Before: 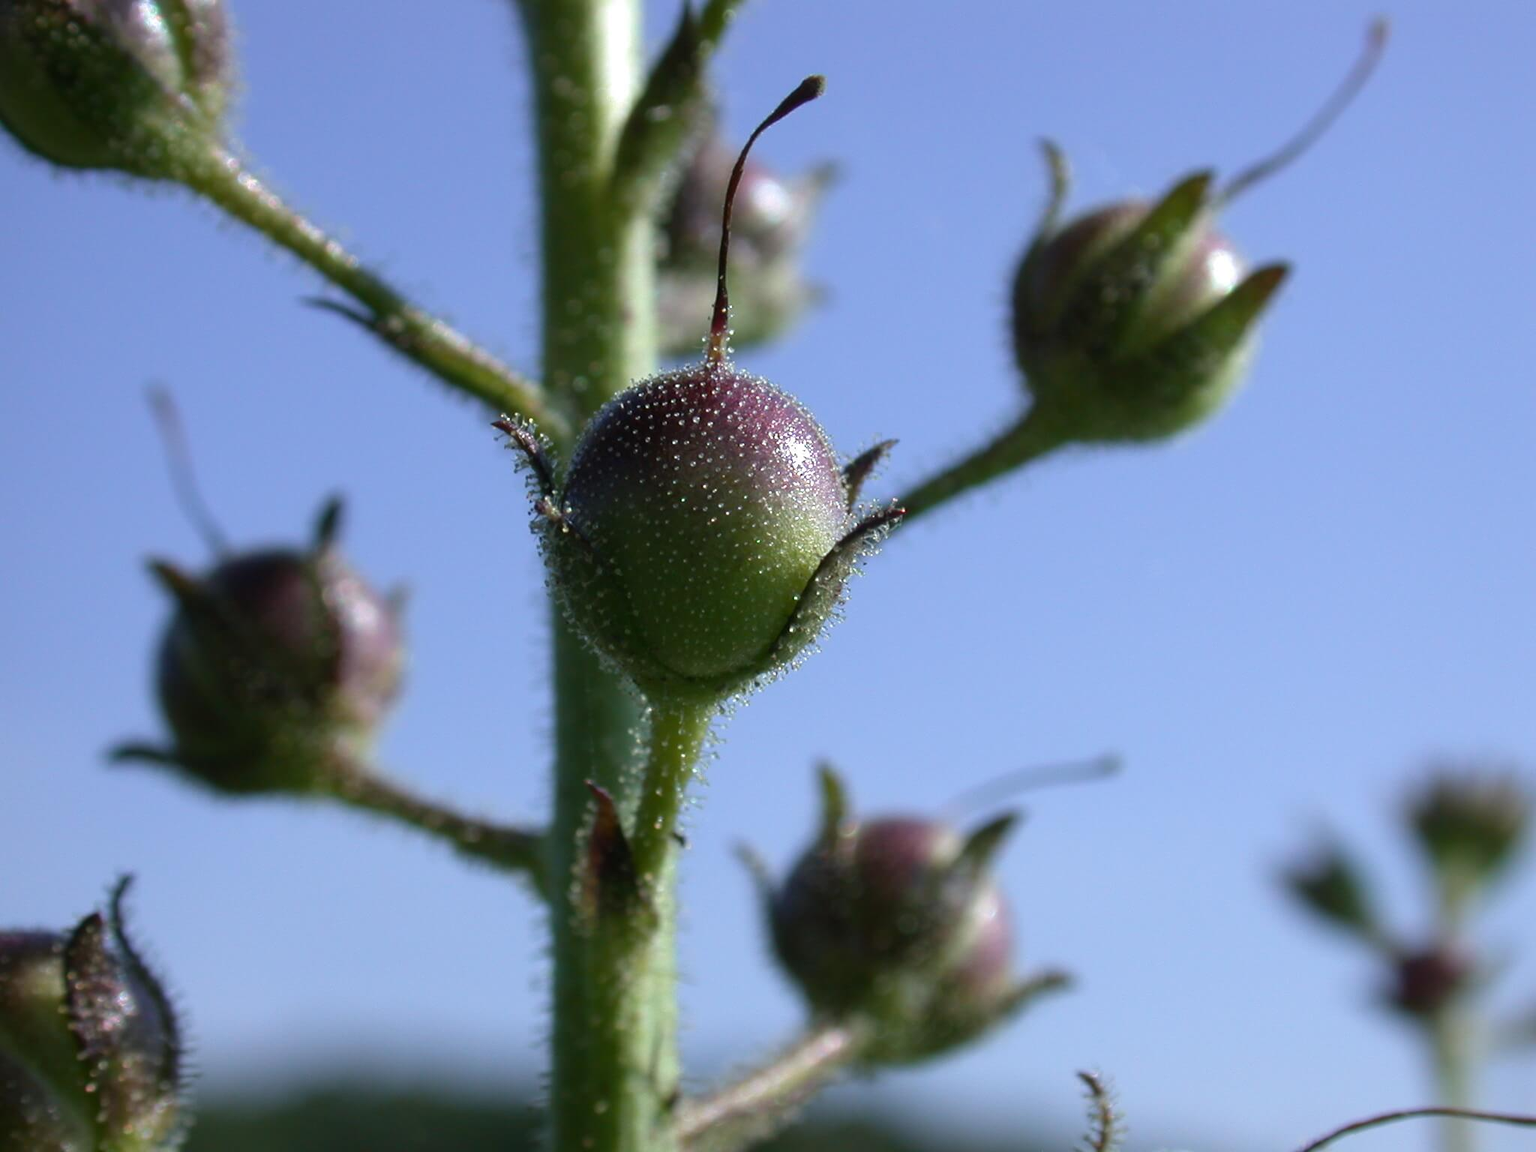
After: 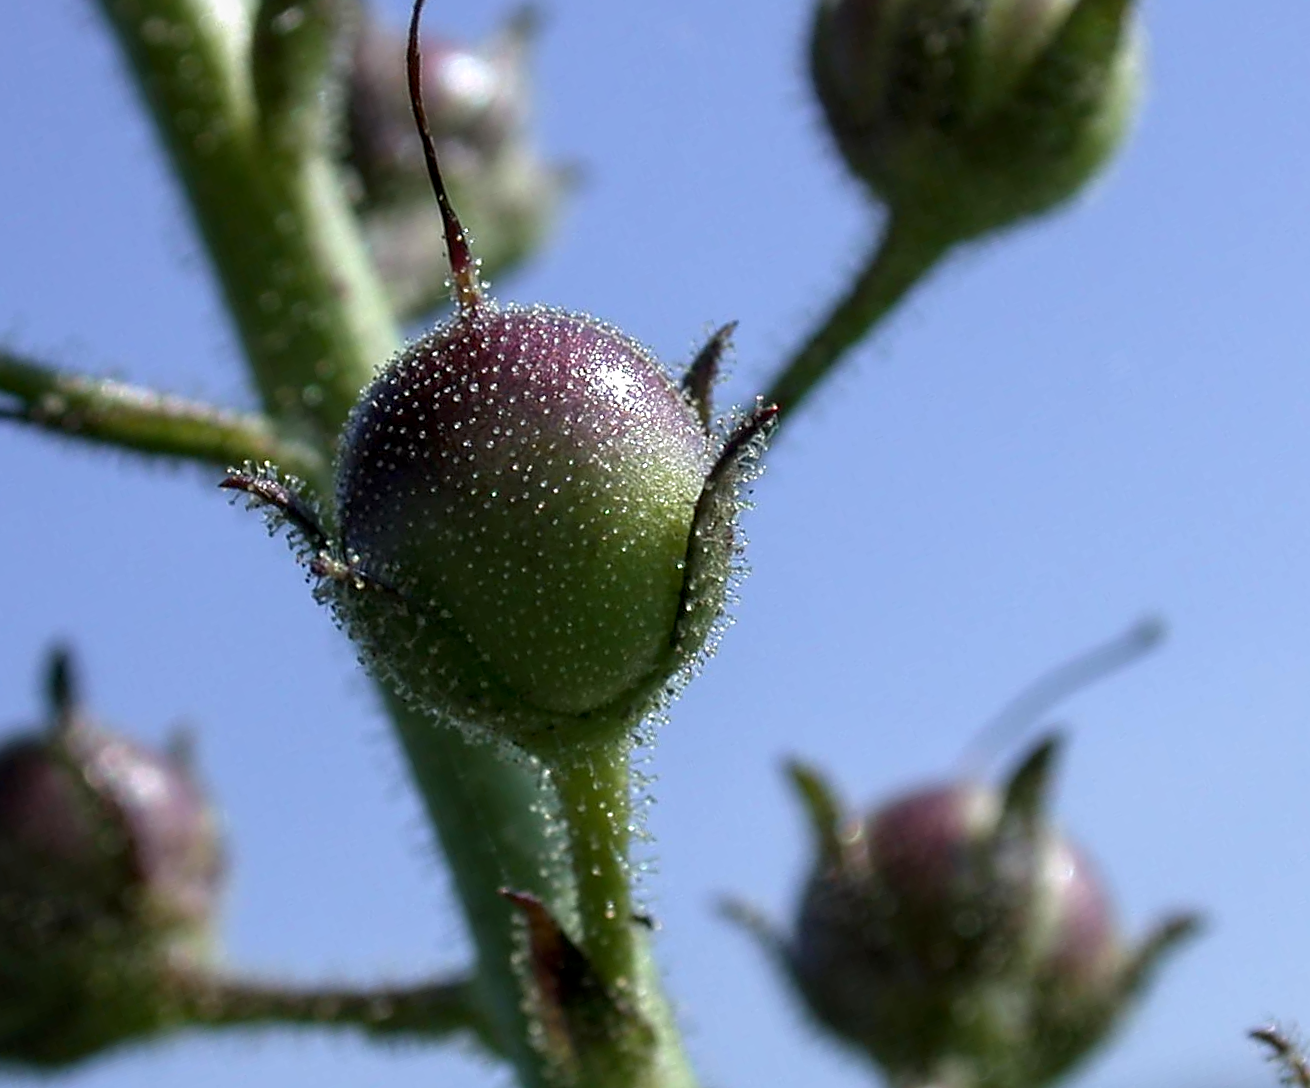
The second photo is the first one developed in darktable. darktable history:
crop and rotate: angle 19.9°, left 6.812%, right 4.008%, bottom 1.176%
sharpen: on, module defaults
local contrast: detail 130%
